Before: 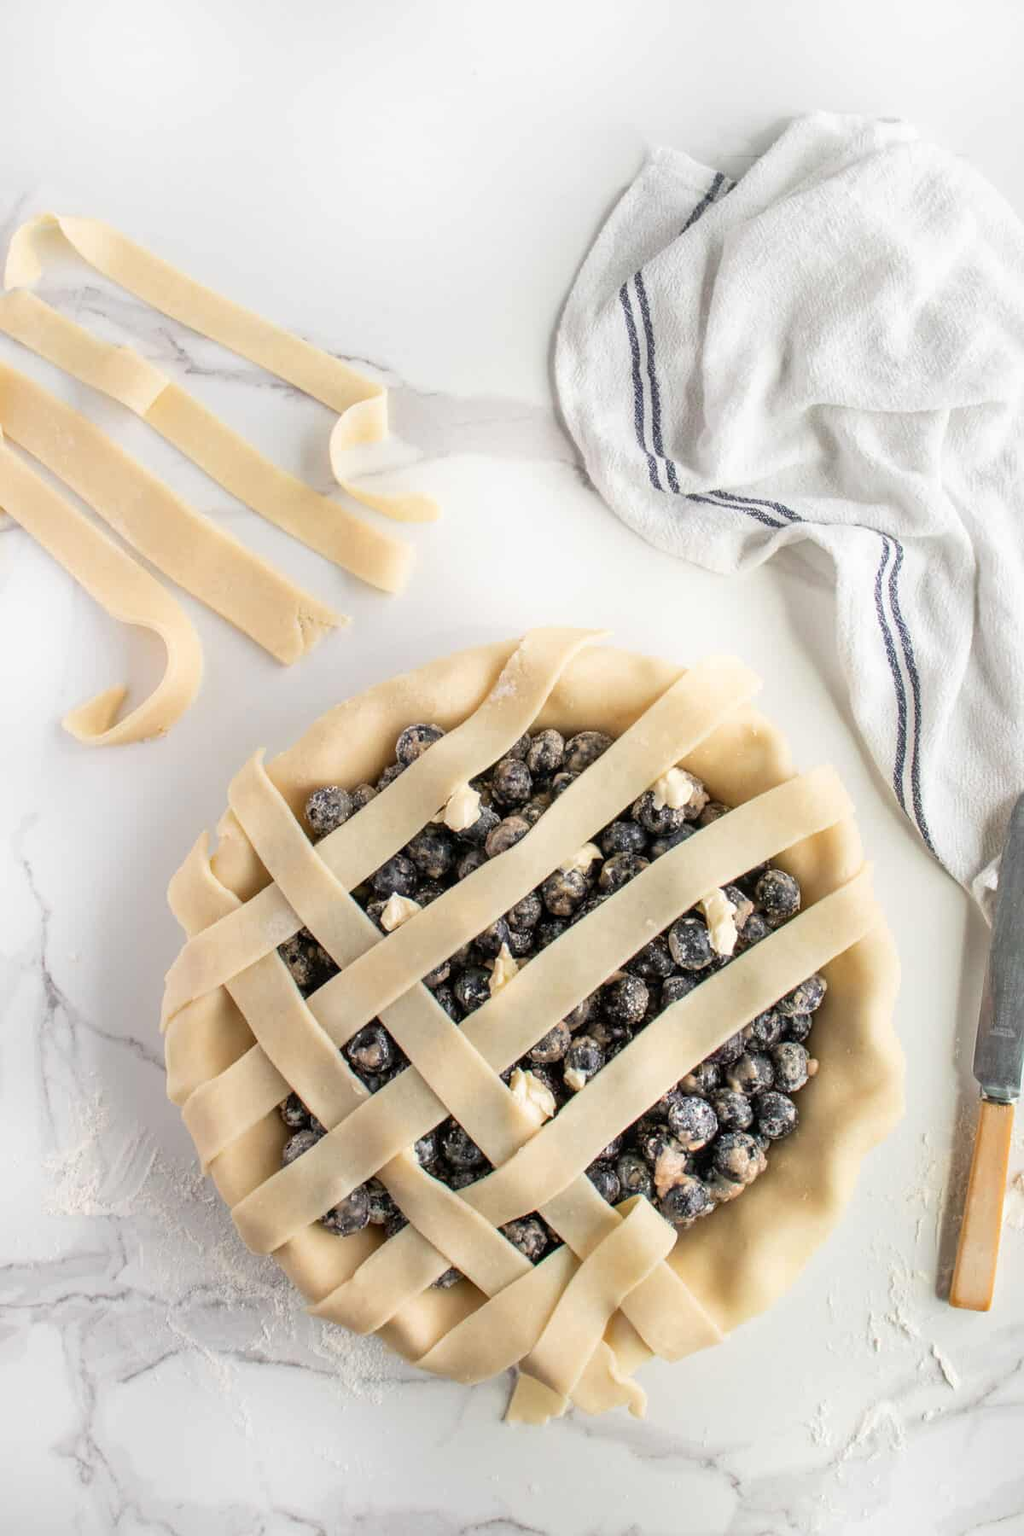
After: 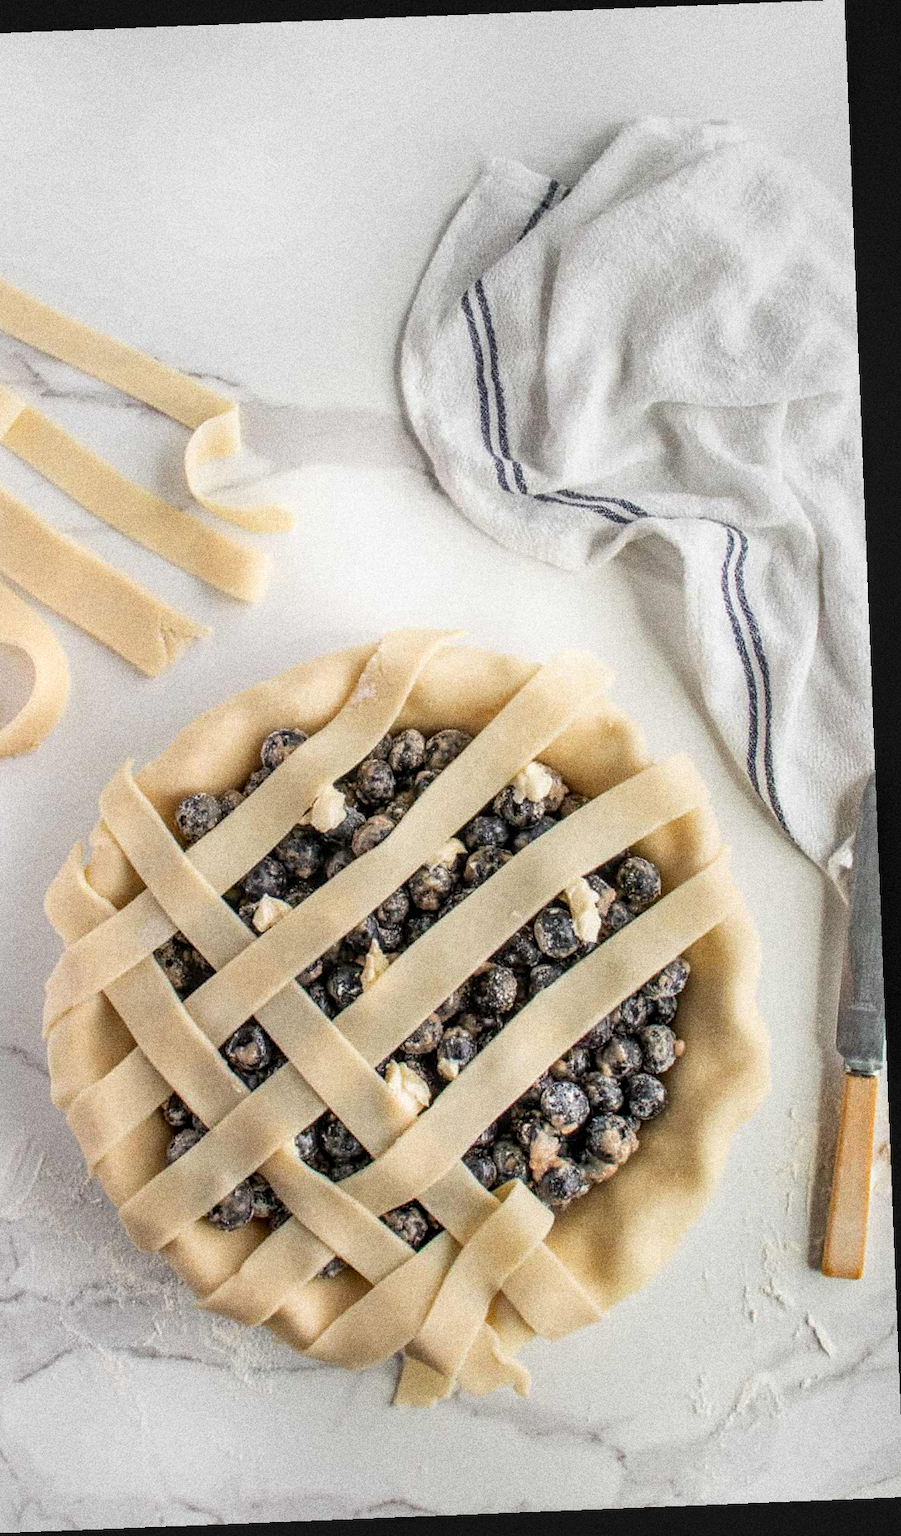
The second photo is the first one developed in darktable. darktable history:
base curve: exposure shift 0, preserve colors none
grain: coarseness 14.49 ISO, strength 48.04%, mid-tones bias 35%
rotate and perspective: rotation -2.29°, automatic cropping off
crop and rotate: left 14.584%
local contrast: on, module defaults
